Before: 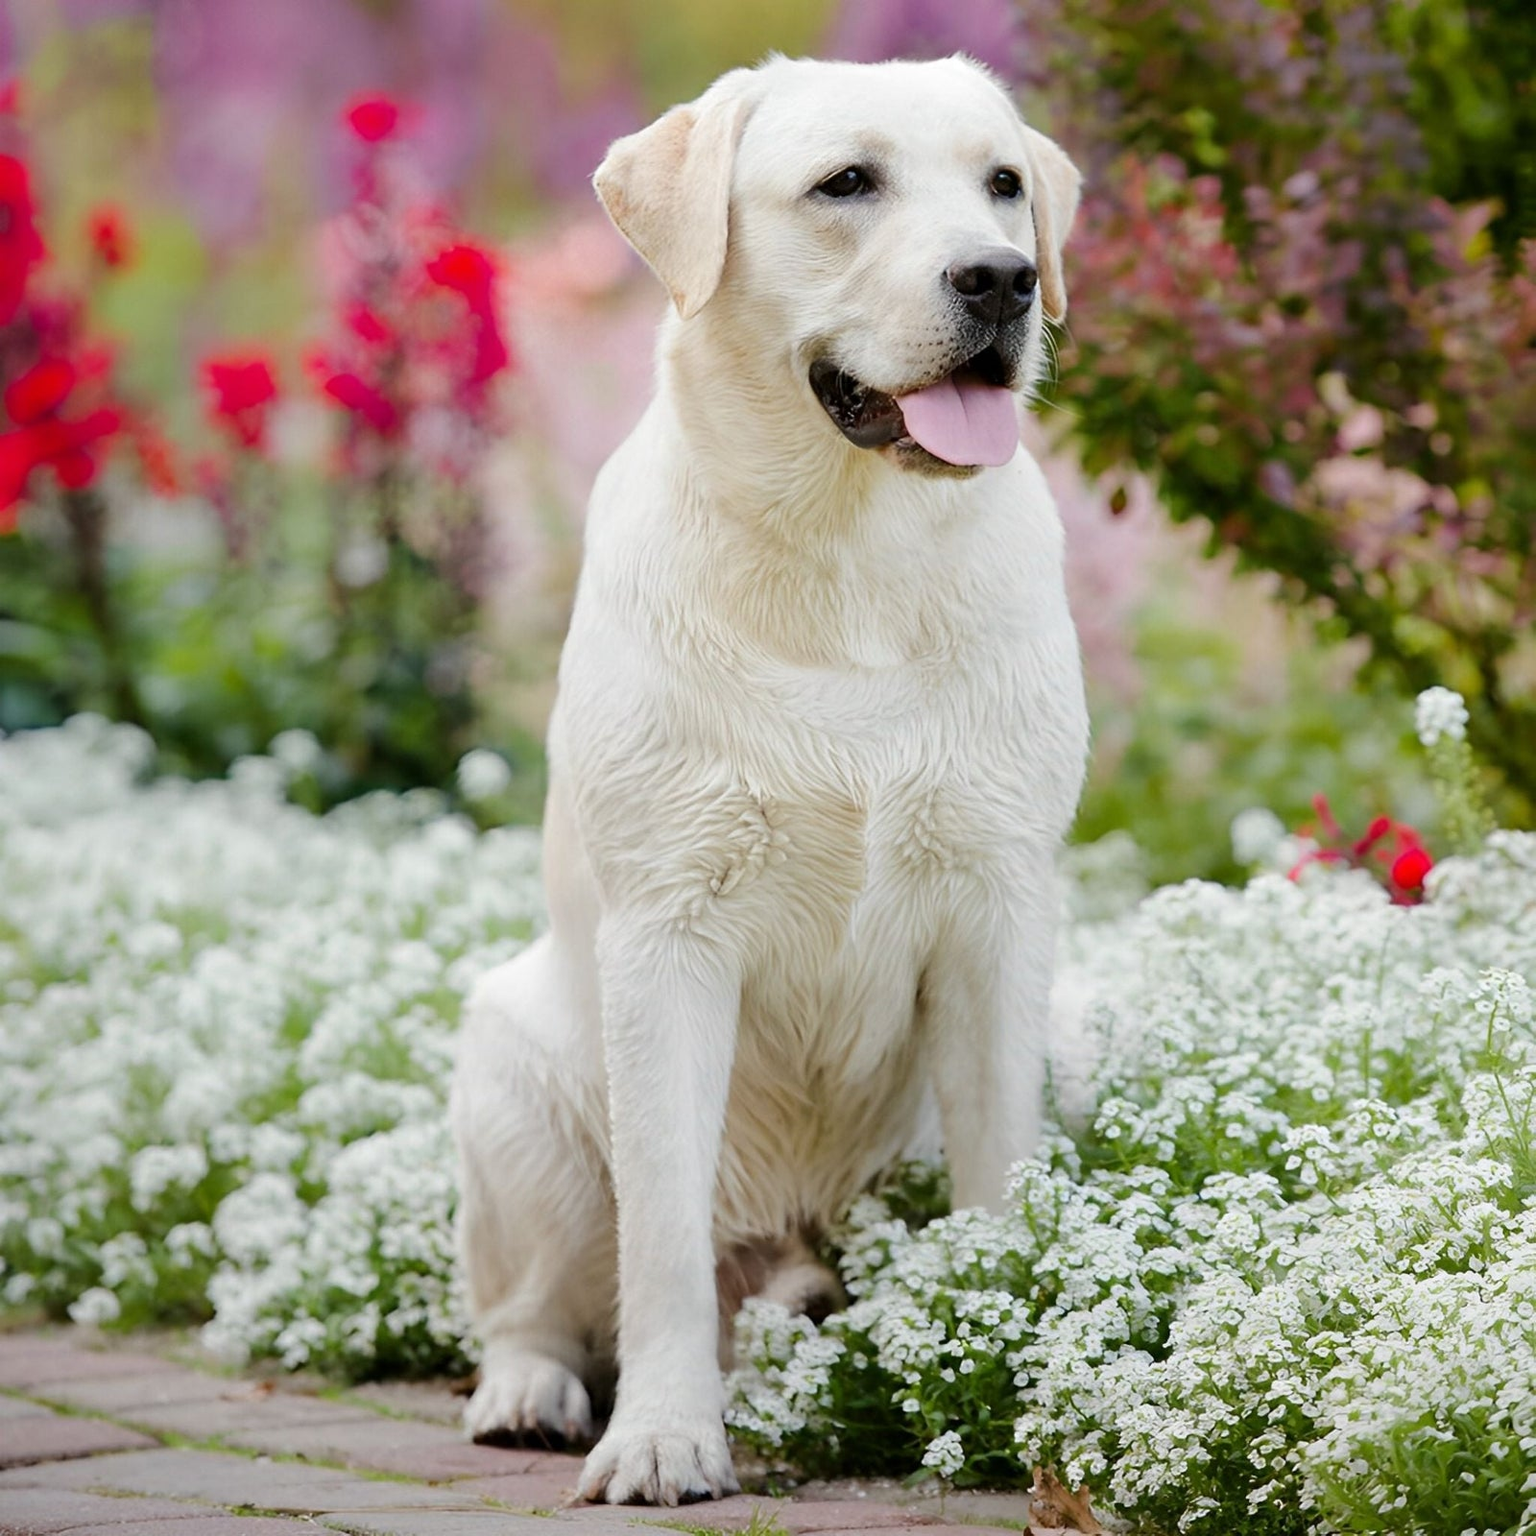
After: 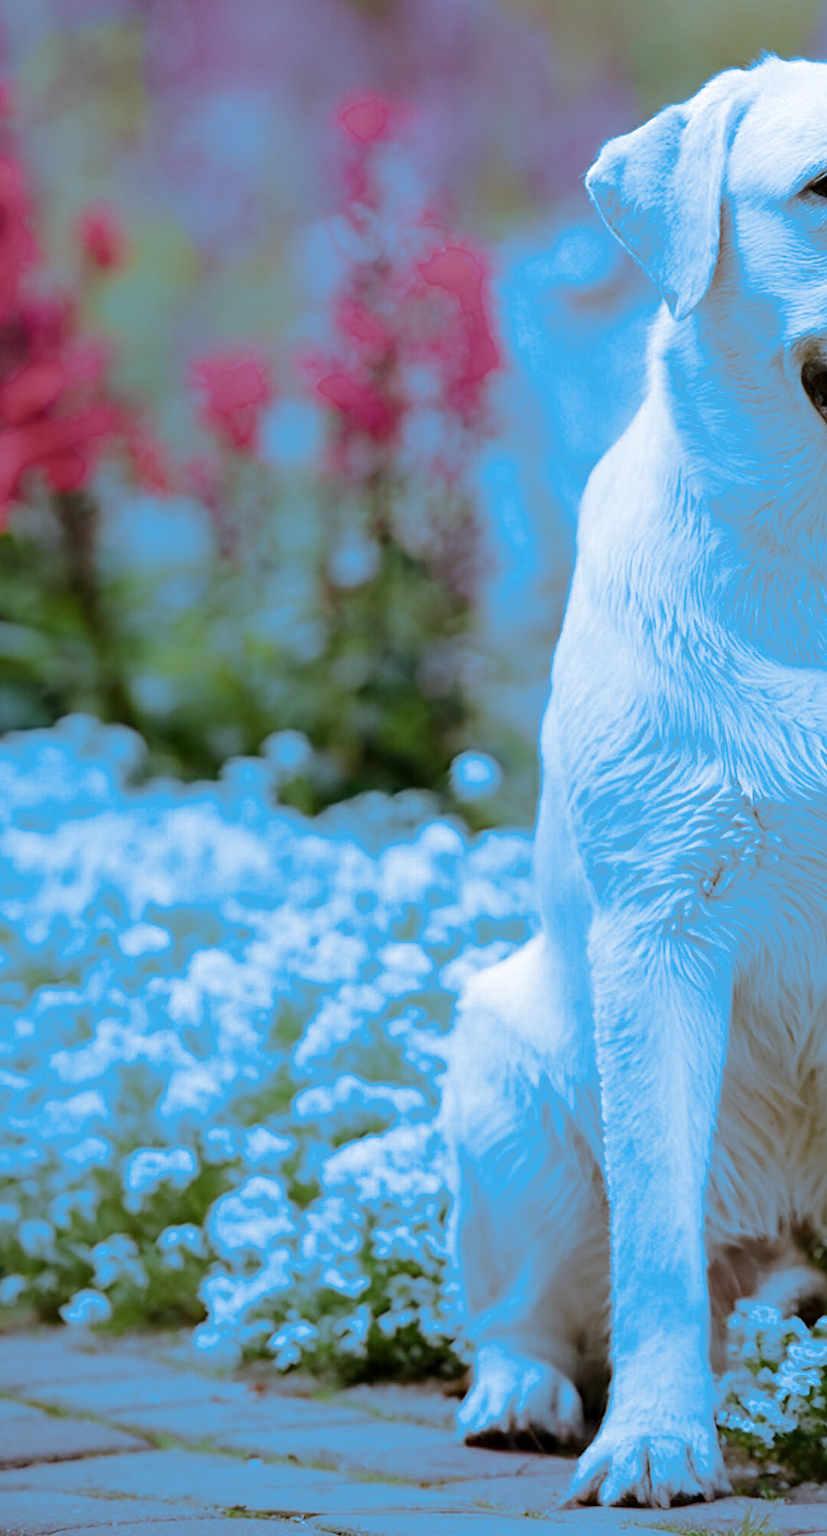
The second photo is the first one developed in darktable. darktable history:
crop: left 0.587%, right 45.588%, bottom 0.086%
split-toning: shadows › hue 220°, shadows › saturation 0.64, highlights › hue 220°, highlights › saturation 0.64, balance 0, compress 5.22%
white balance: red 0.983, blue 1.036
